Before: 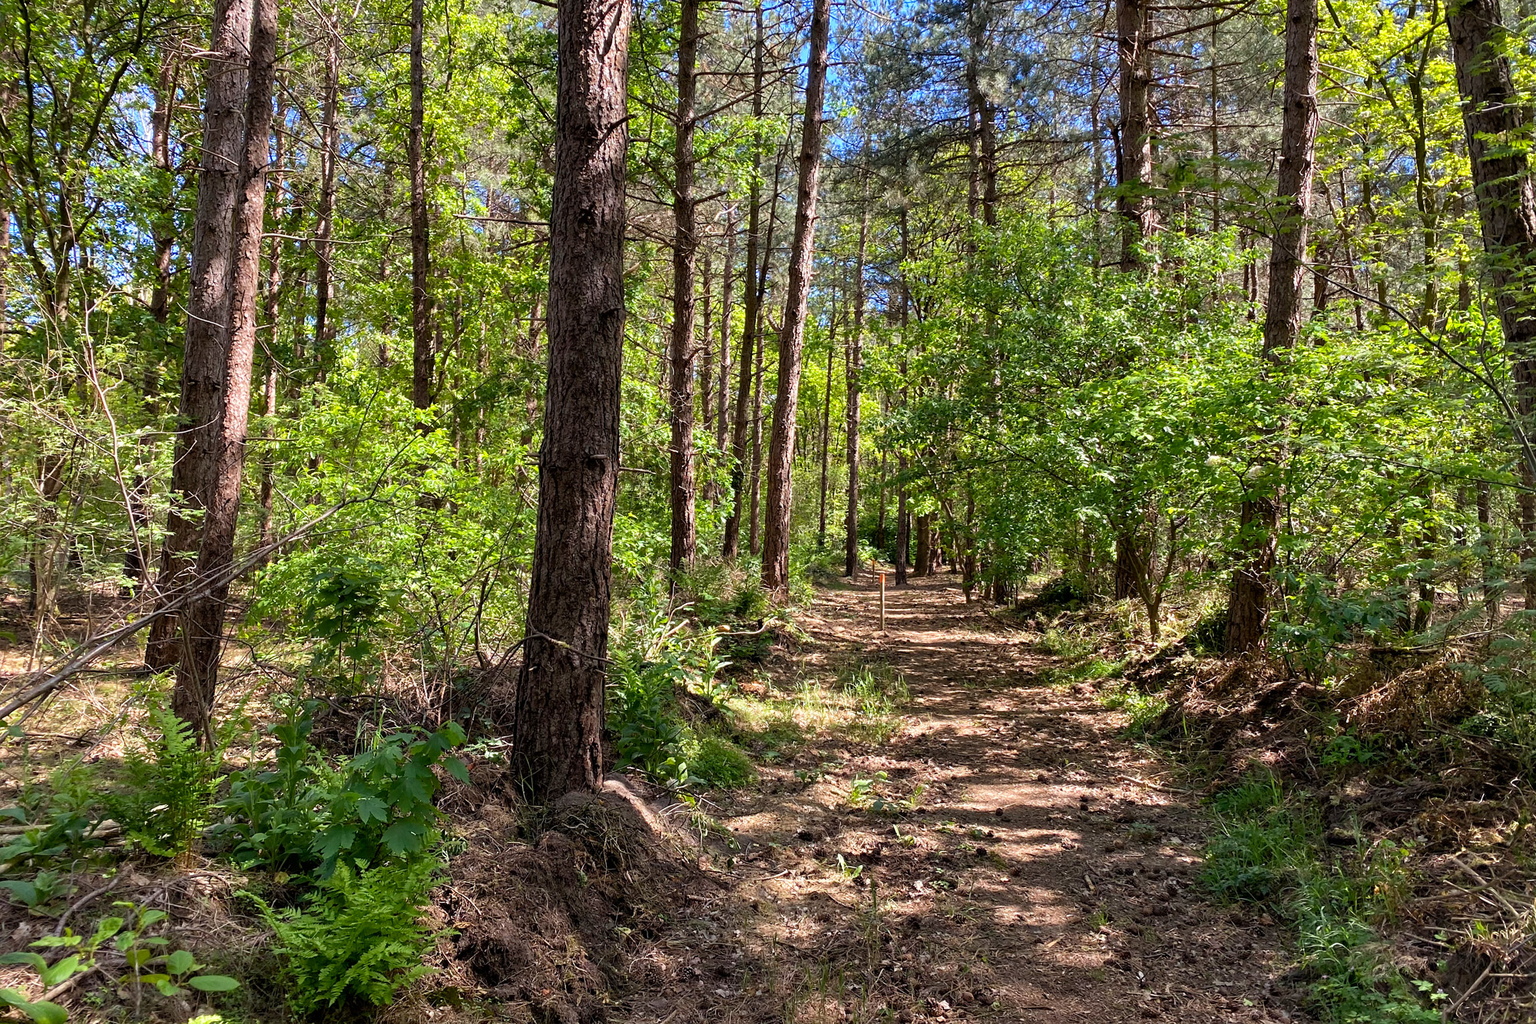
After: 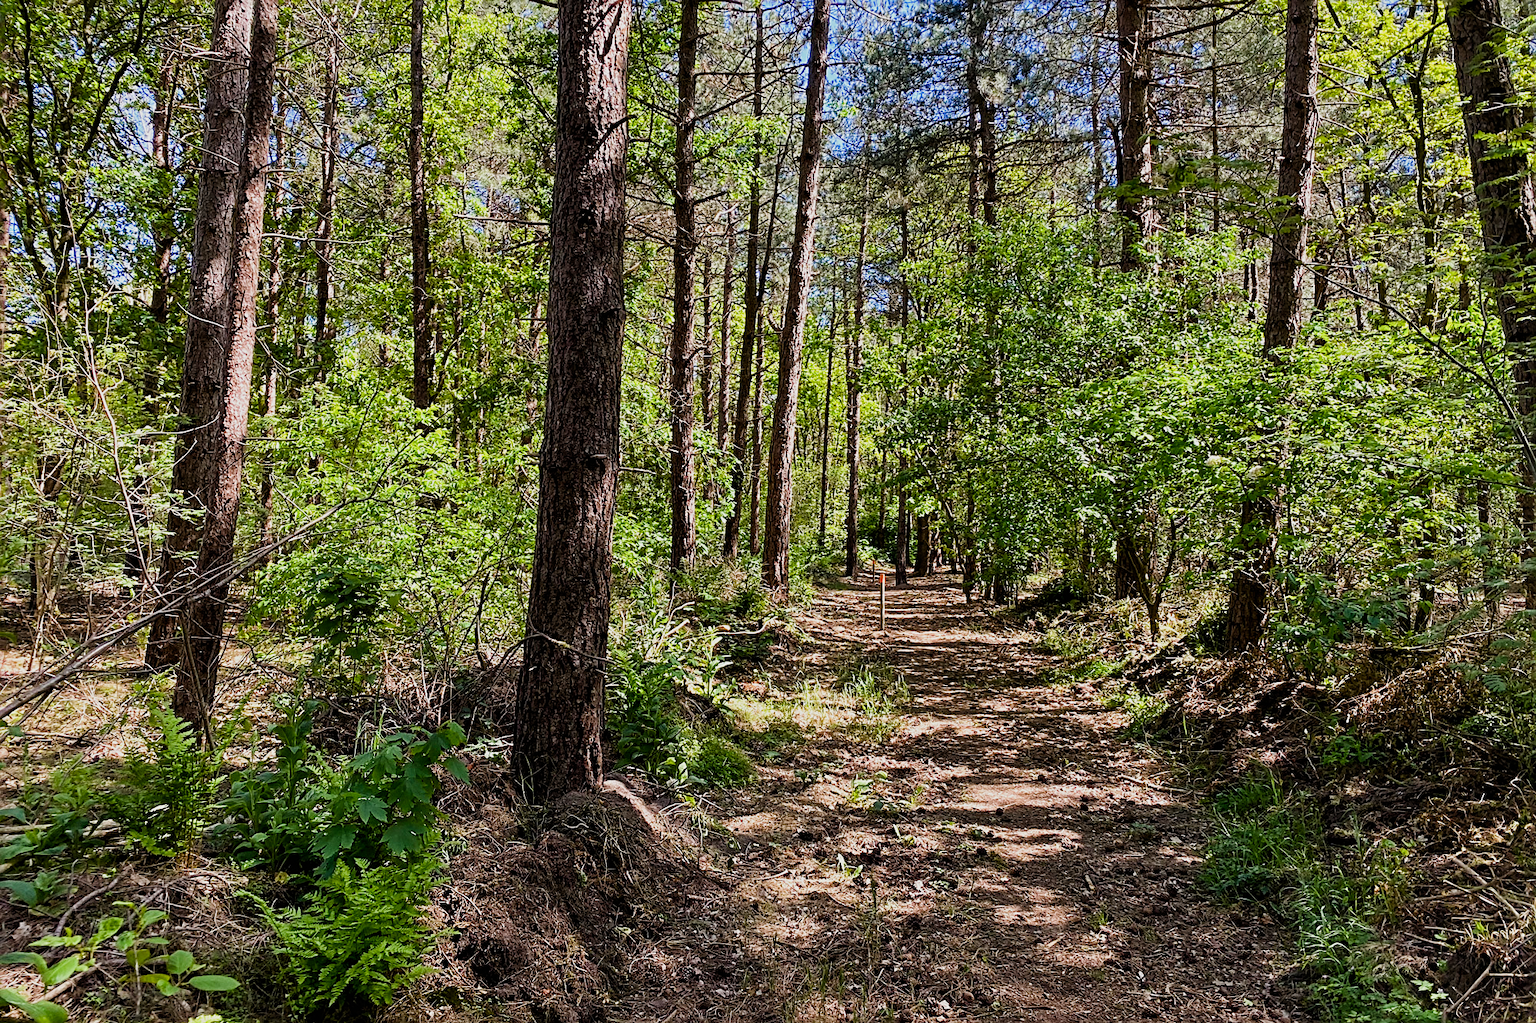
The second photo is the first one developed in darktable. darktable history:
sigmoid: on, module defaults
sharpen: radius 2.767
